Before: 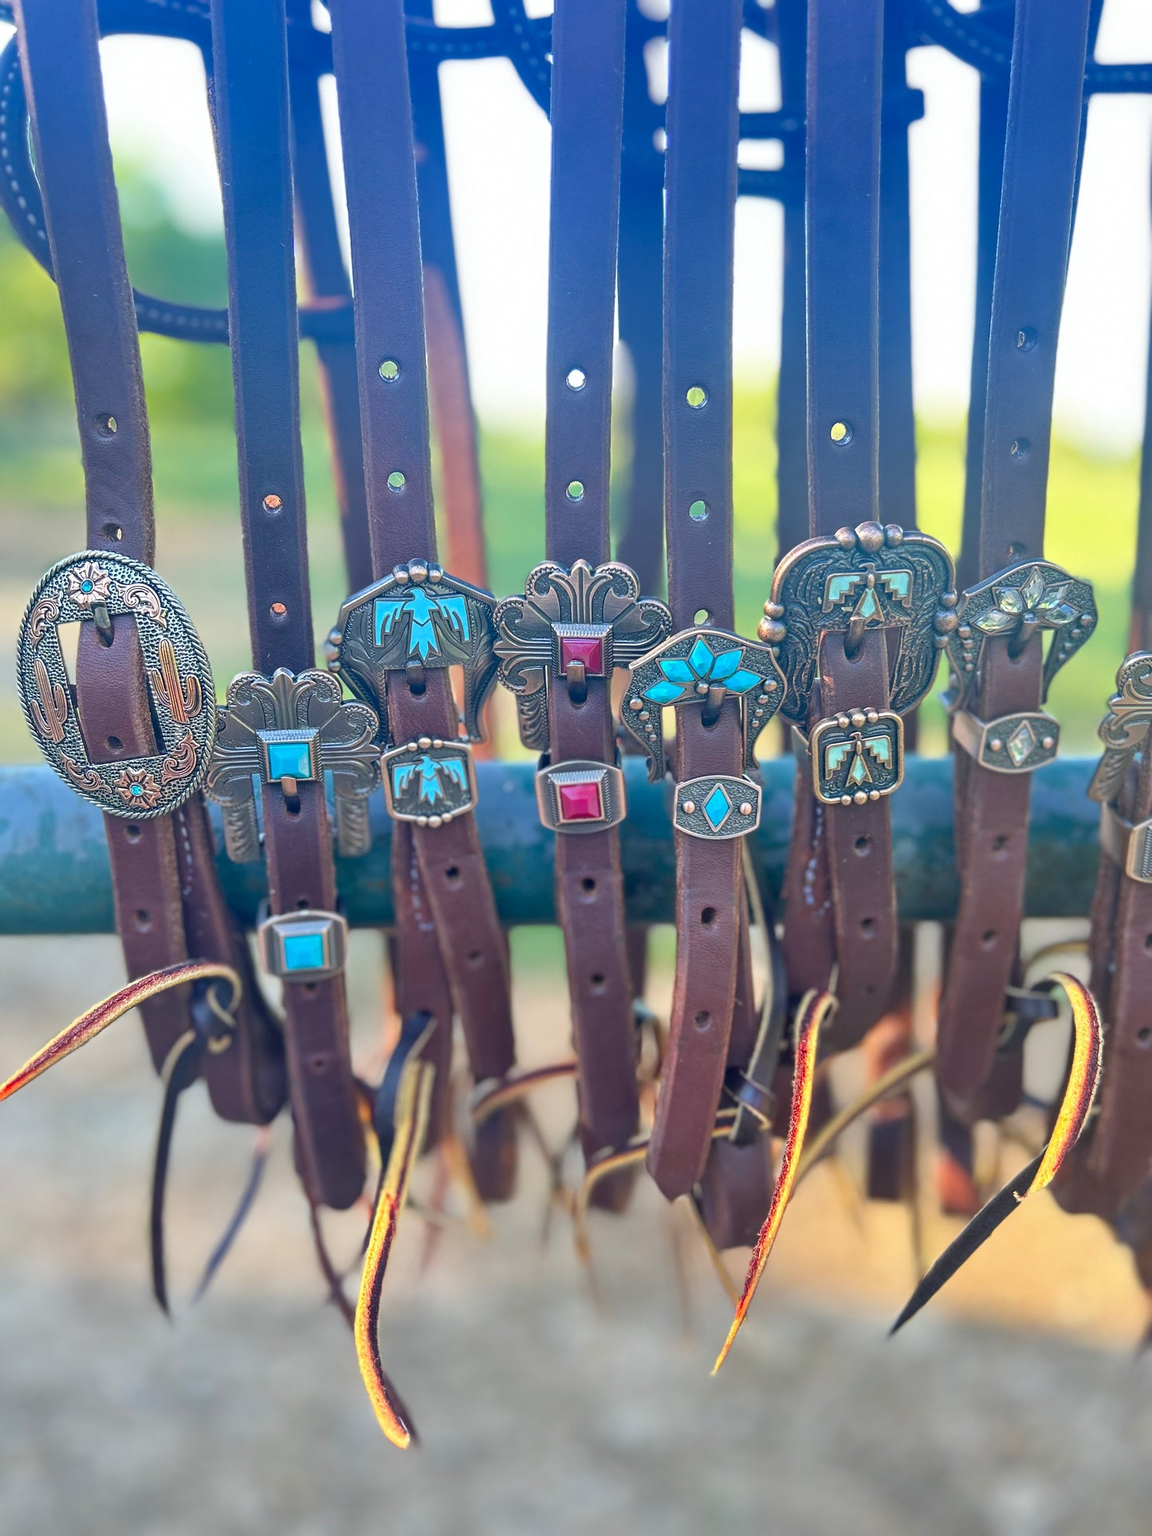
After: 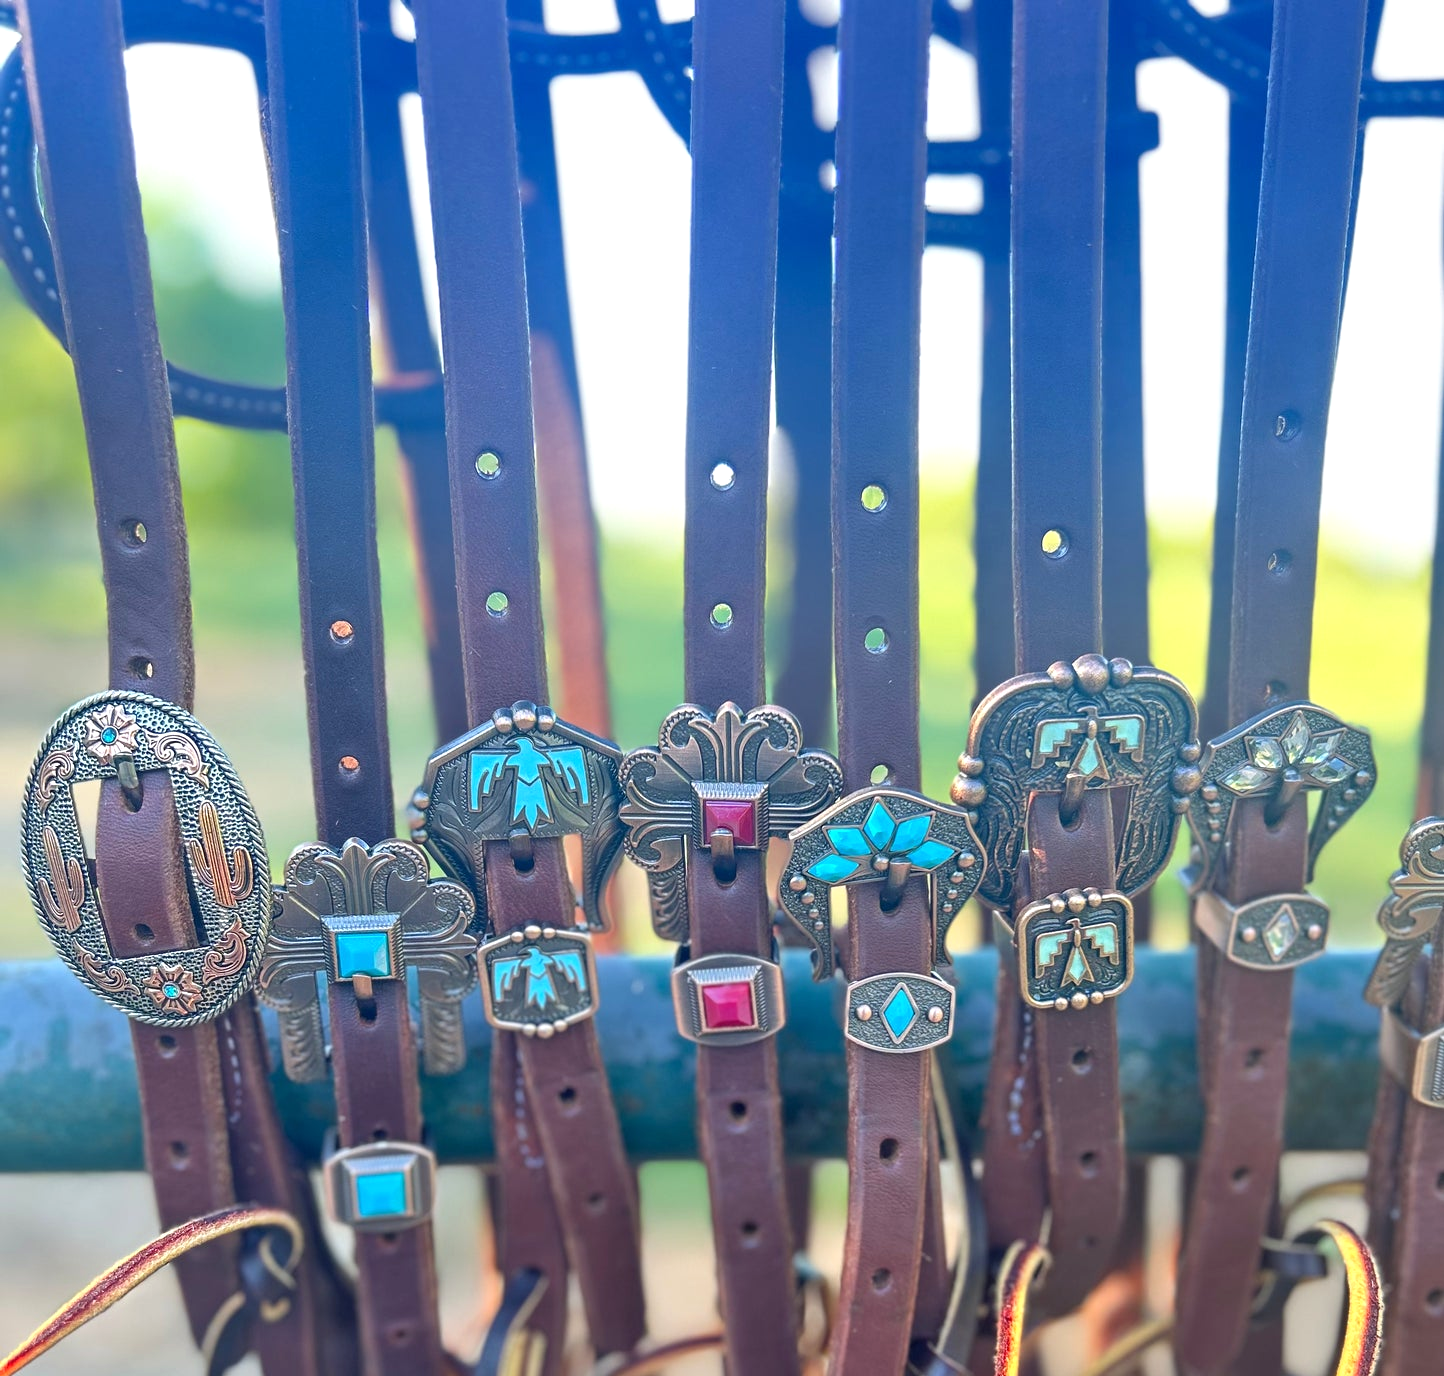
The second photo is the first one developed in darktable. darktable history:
crop: bottom 28.576%
exposure: exposure 0.2 EV, compensate highlight preservation false
